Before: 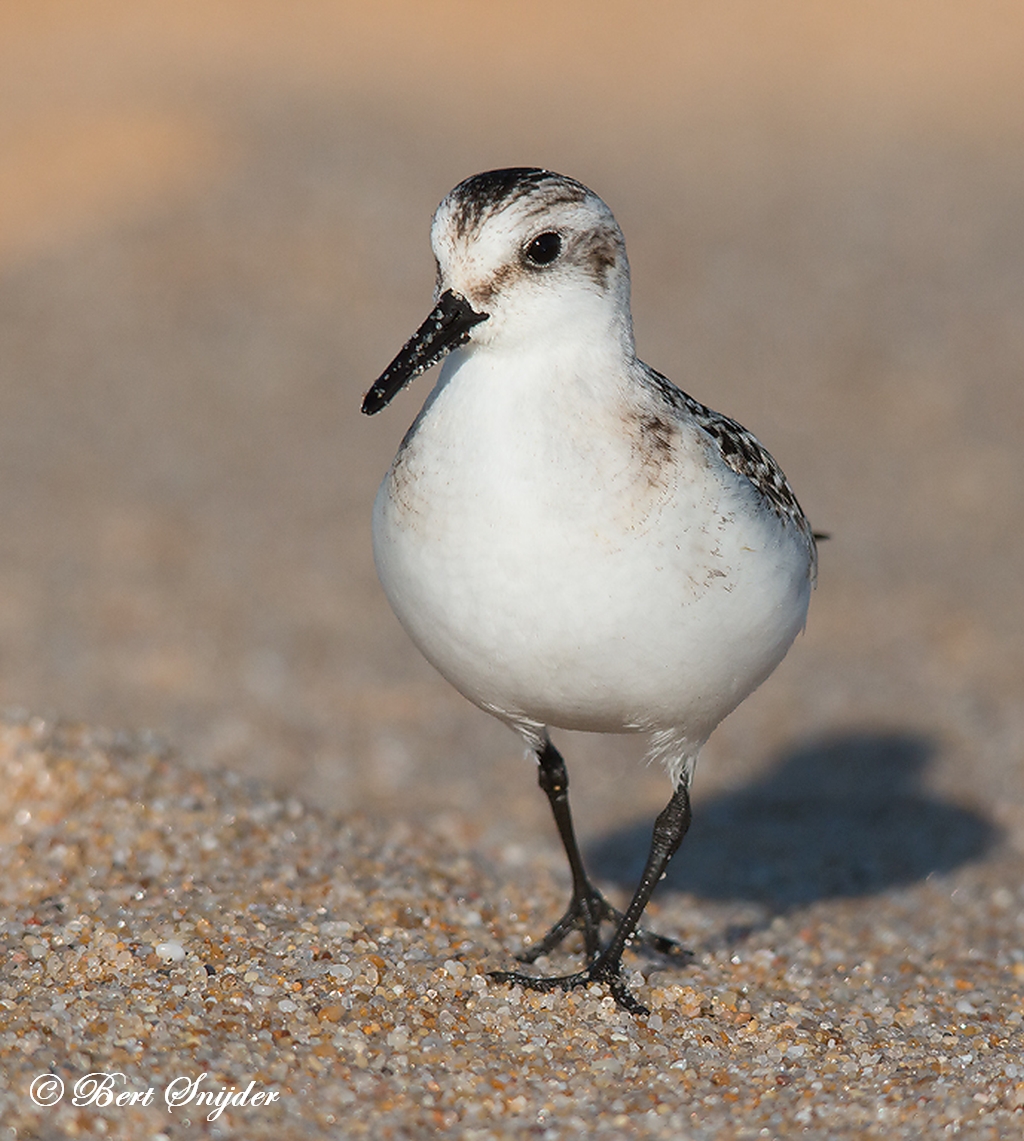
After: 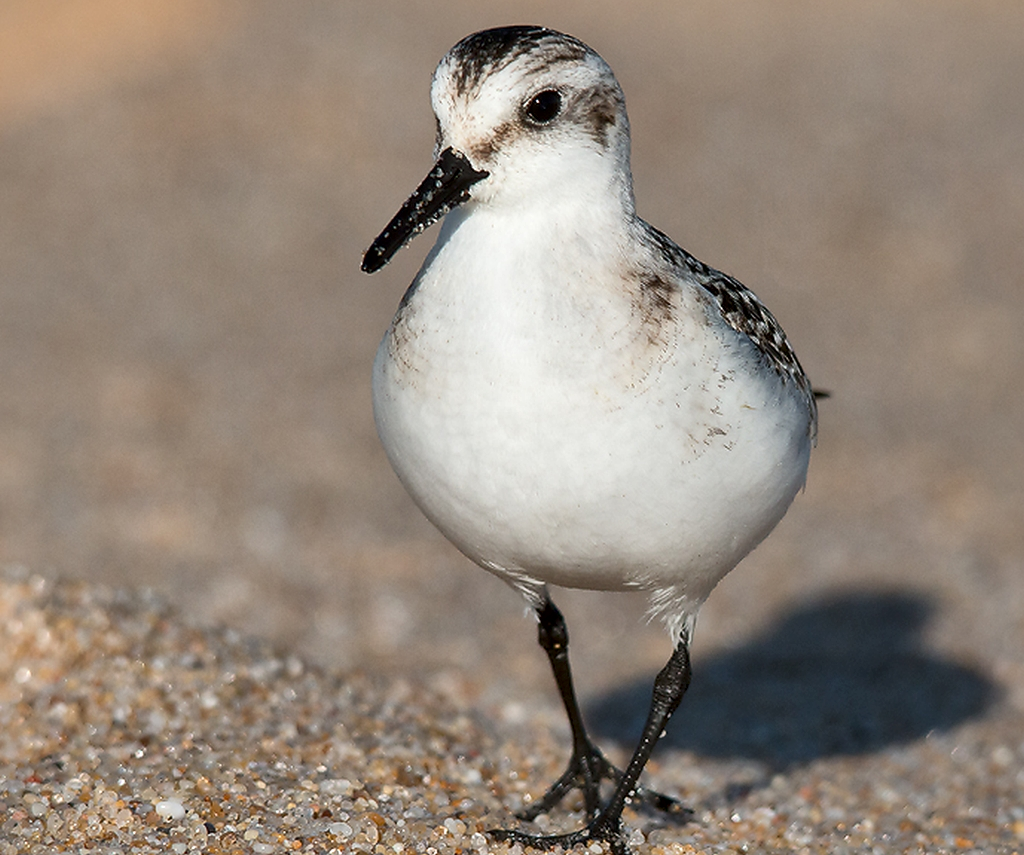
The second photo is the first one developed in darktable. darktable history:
crop and rotate: top 12.5%, bottom 12.5%
exposure: black level correction 0.001, compensate highlight preservation false
local contrast: mode bilateral grid, contrast 25, coarseness 60, detail 151%, midtone range 0.2
